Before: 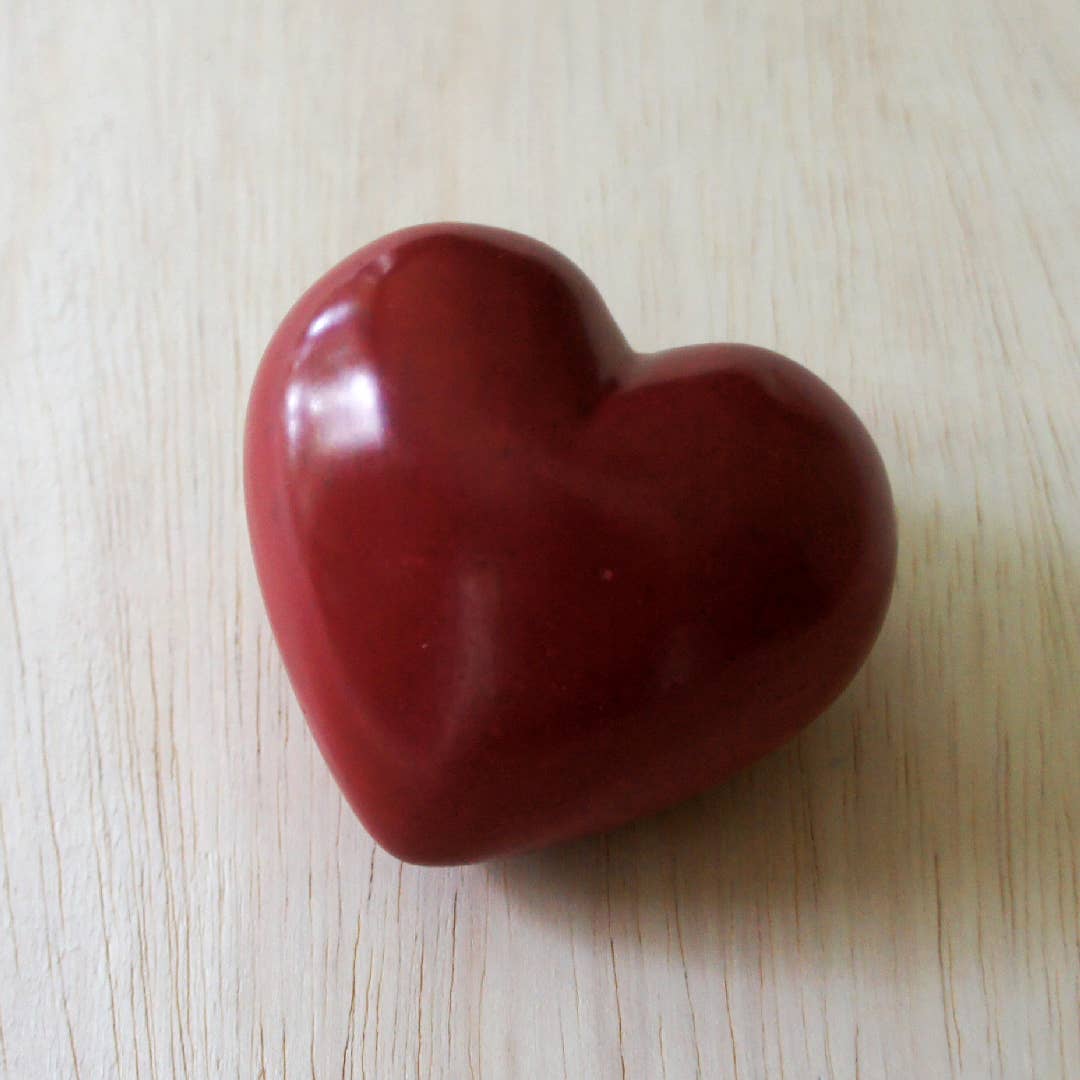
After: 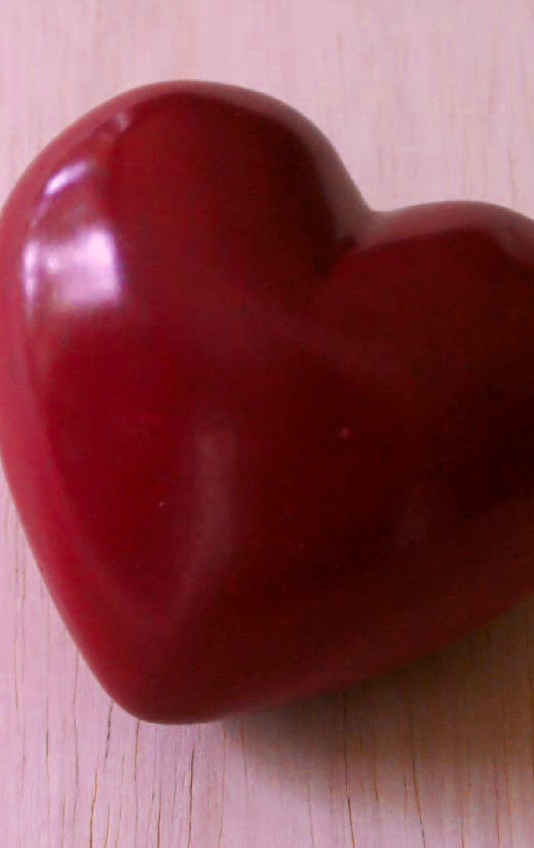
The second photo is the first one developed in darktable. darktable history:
white balance: red 1.188, blue 1.11
crop and rotate: angle 0.02°, left 24.353%, top 13.219%, right 26.156%, bottom 8.224%
color zones: curves: ch0 [(0.11, 0.396) (0.195, 0.36) (0.25, 0.5) (0.303, 0.412) (0.357, 0.544) (0.75, 0.5) (0.967, 0.328)]; ch1 [(0, 0.468) (0.112, 0.512) (0.202, 0.6) (0.25, 0.5) (0.307, 0.352) (0.357, 0.544) (0.75, 0.5) (0.963, 0.524)]
